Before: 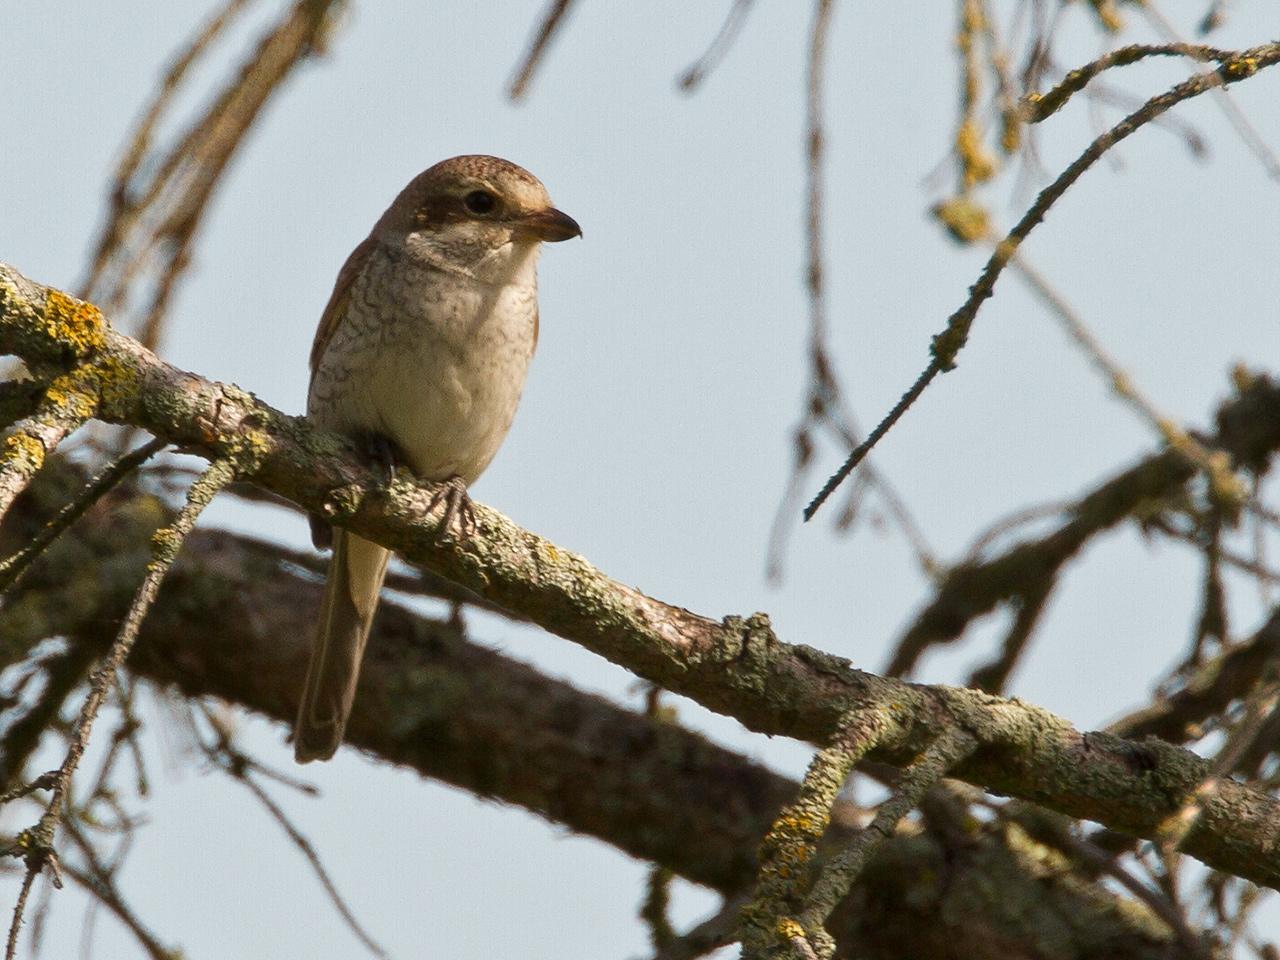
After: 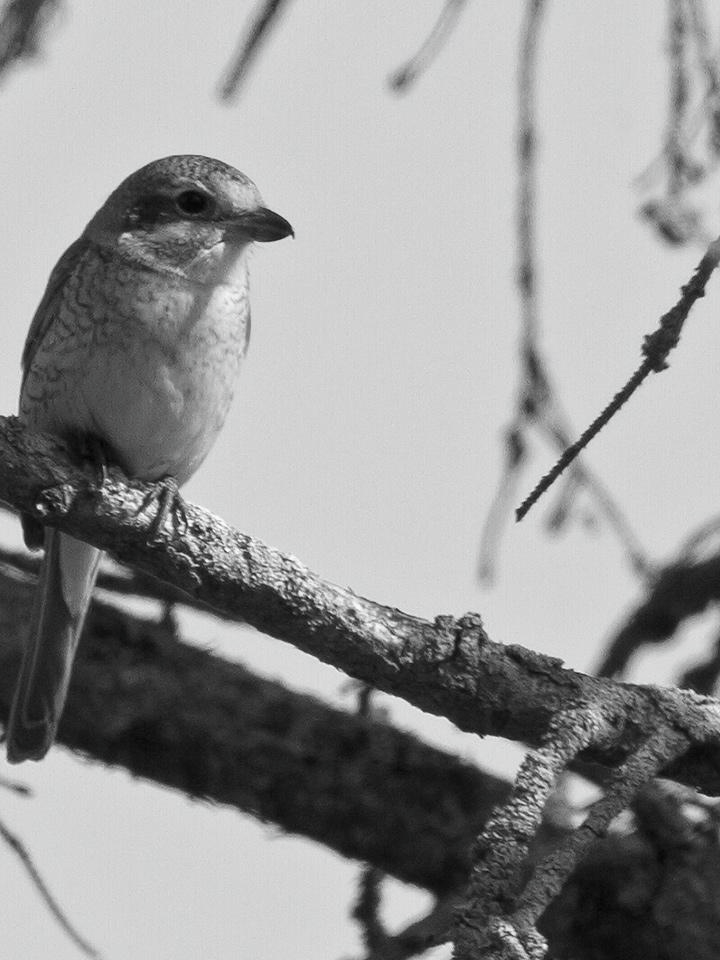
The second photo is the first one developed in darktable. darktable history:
crop and rotate: left 22.516%, right 21.234%
color correction: highlights a* -0.182, highlights b* -0.124
contrast brightness saturation: saturation -1
